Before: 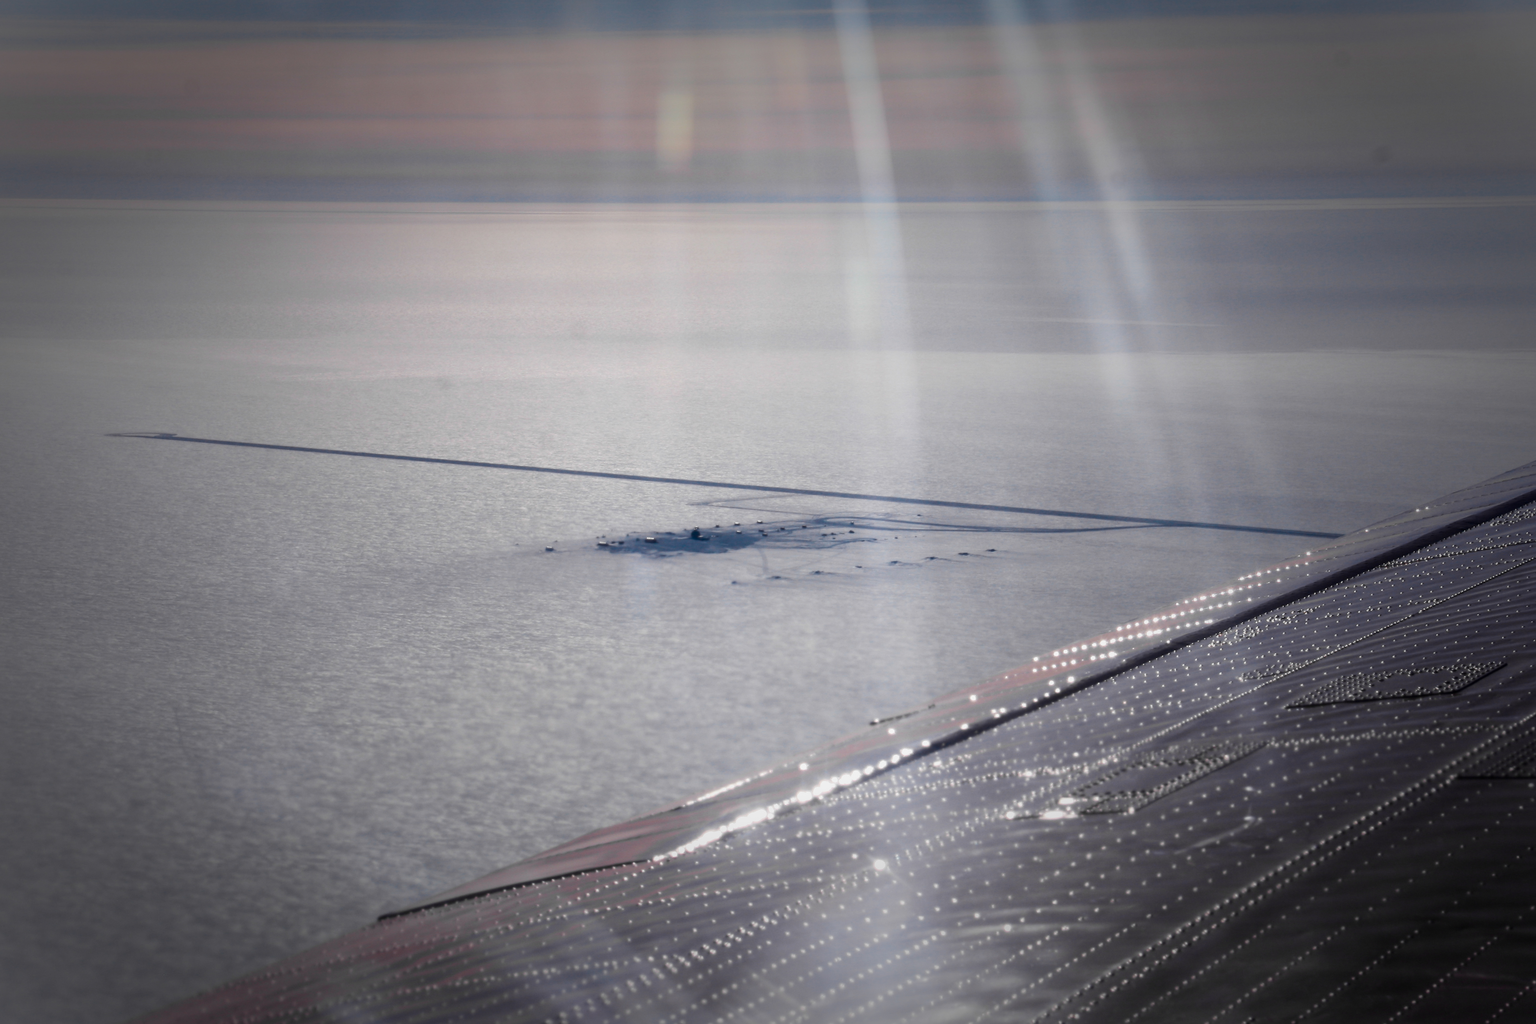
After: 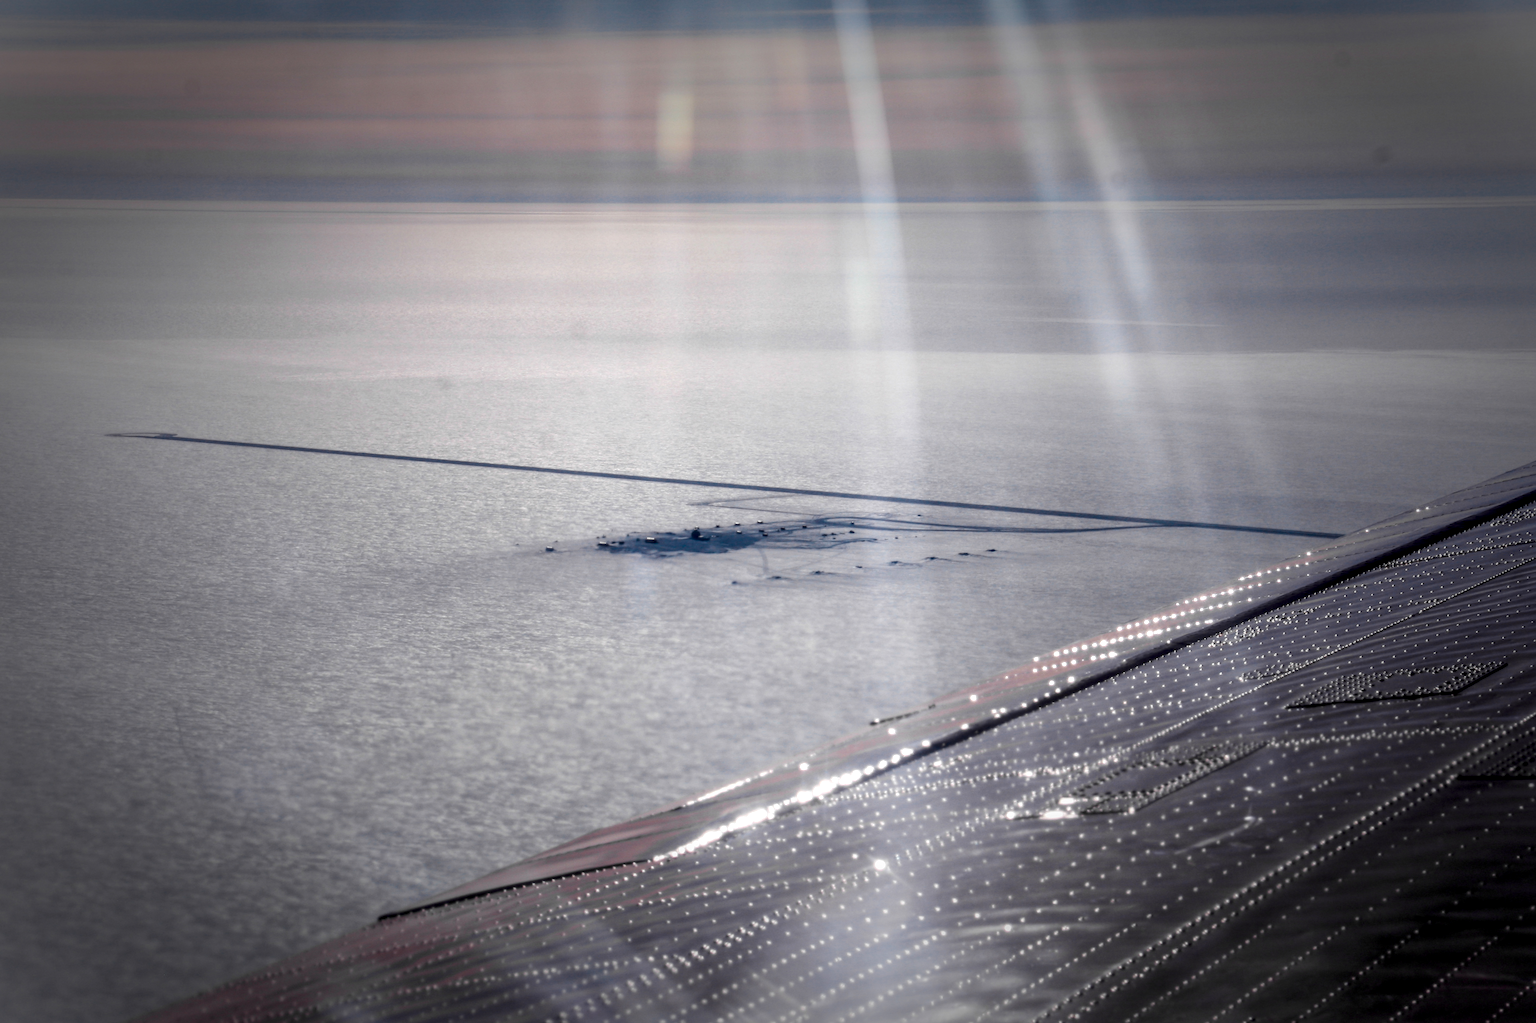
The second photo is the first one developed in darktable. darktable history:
local contrast: highlights 25%, detail 150%
color contrast: green-magenta contrast 1.1, blue-yellow contrast 1.1, unbound 0
